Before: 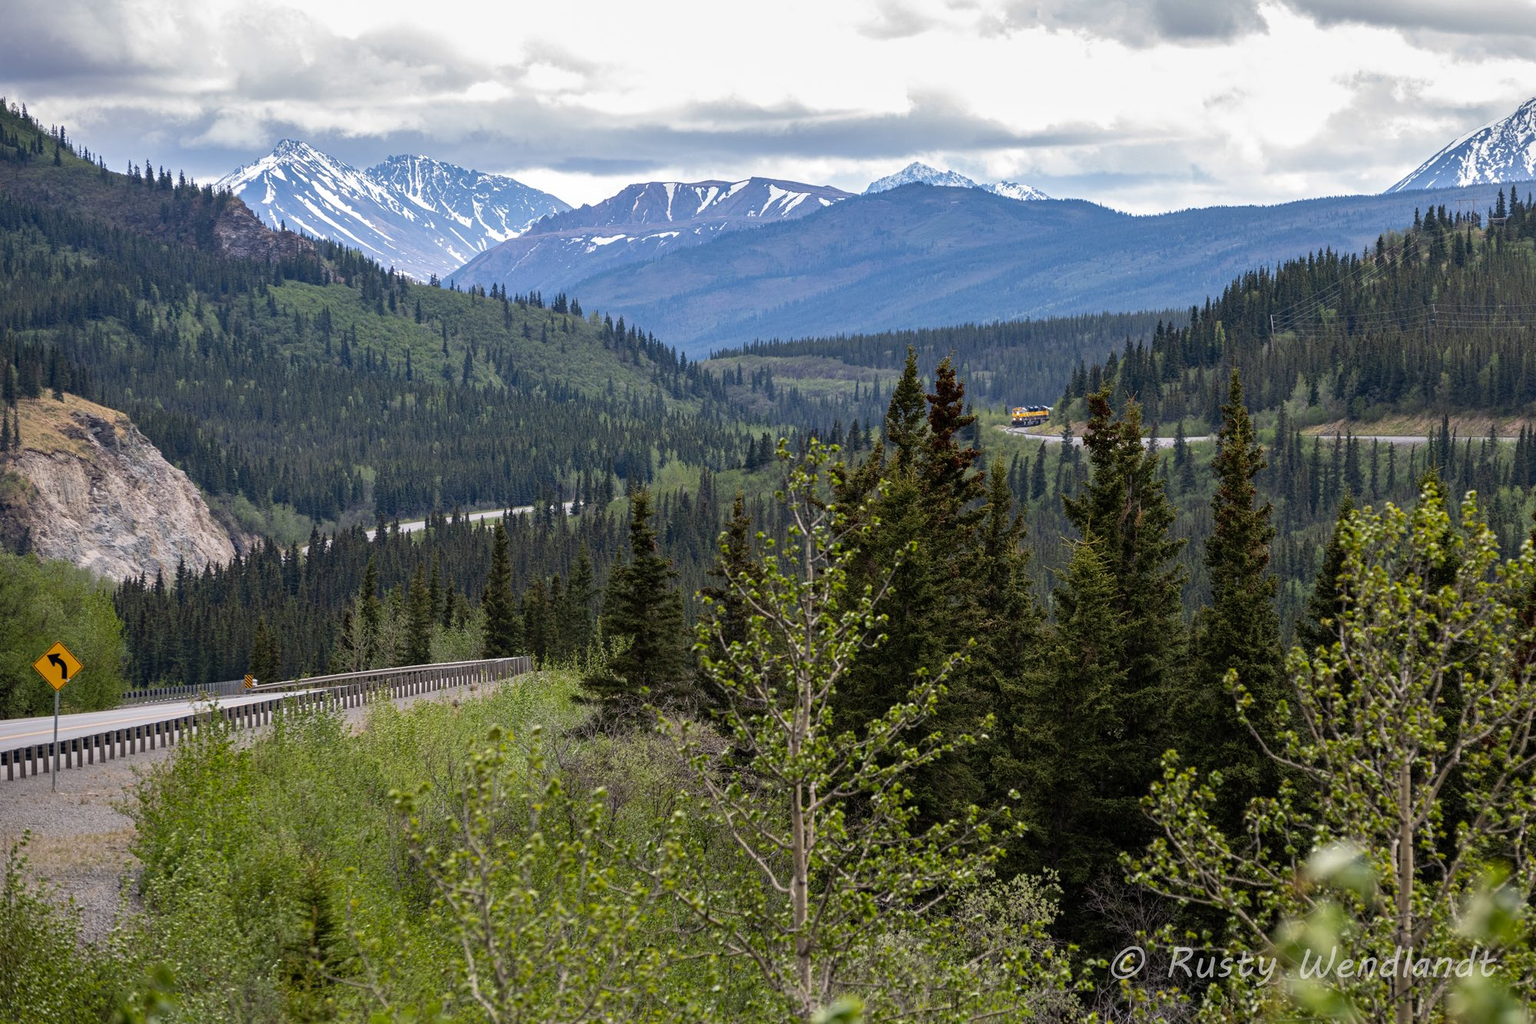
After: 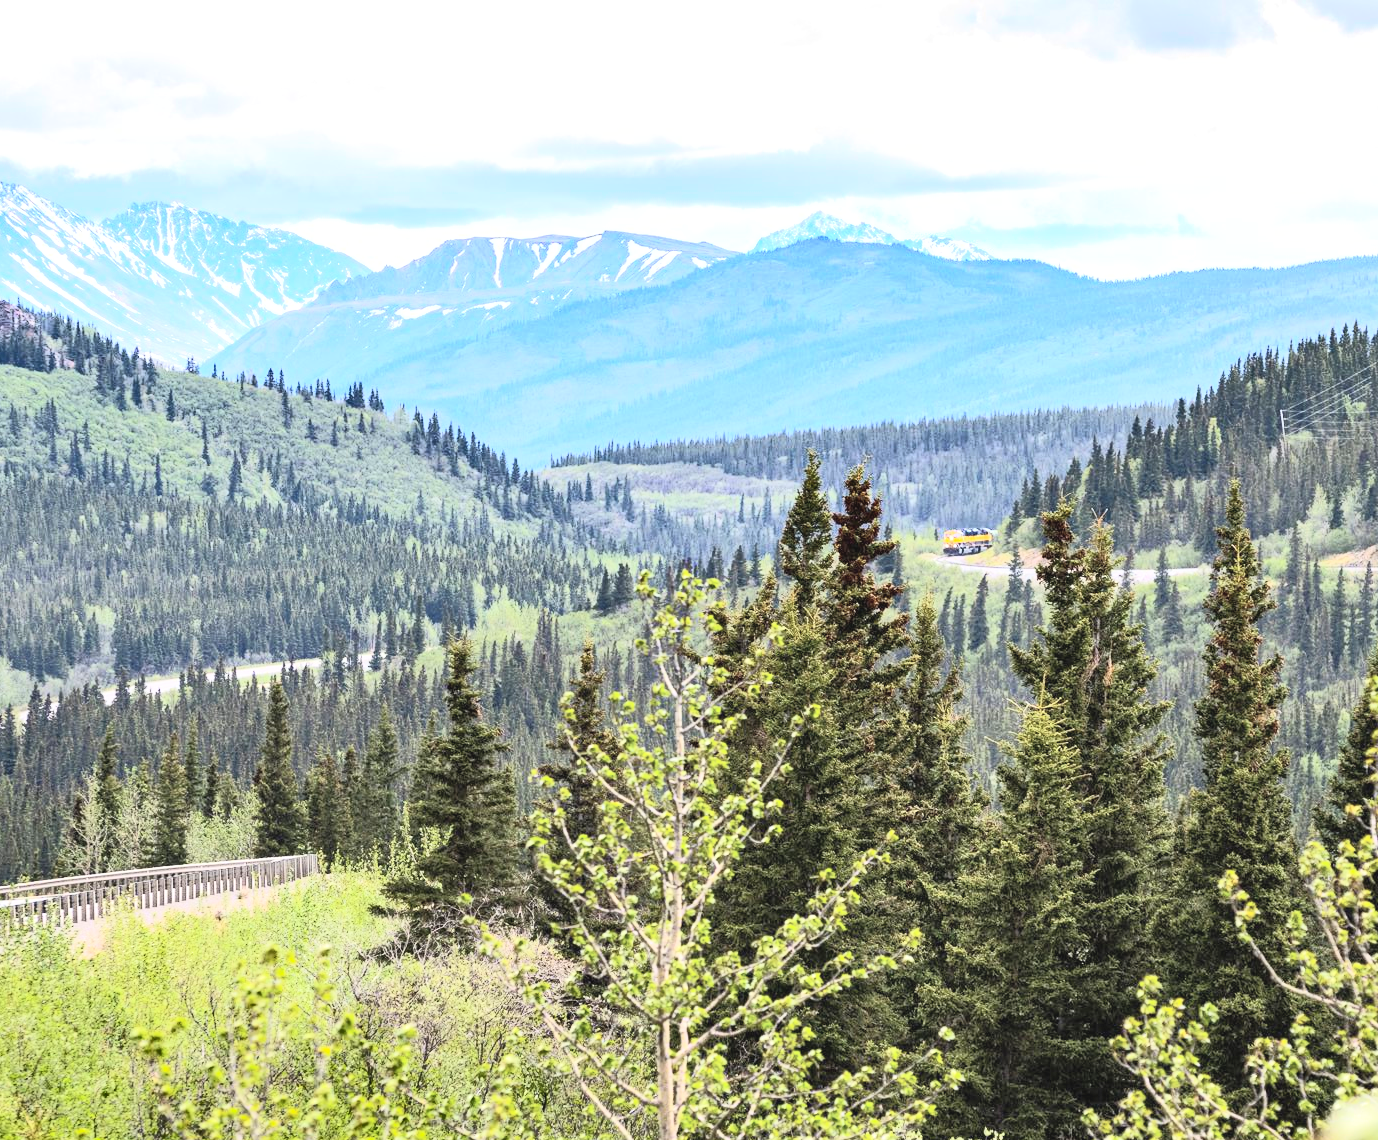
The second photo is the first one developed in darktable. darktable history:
crop: left 18.716%, right 12.345%, bottom 14.443%
exposure: black level correction 0, exposure 1.098 EV, compensate highlight preservation false
tone curve: curves: ch0 [(0, 0.052) (0.207, 0.35) (0.392, 0.592) (0.54, 0.803) (0.725, 0.922) (0.99, 0.974)], color space Lab, independent channels, preserve colors none
shadows and highlights: low approximation 0.01, soften with gaussian
